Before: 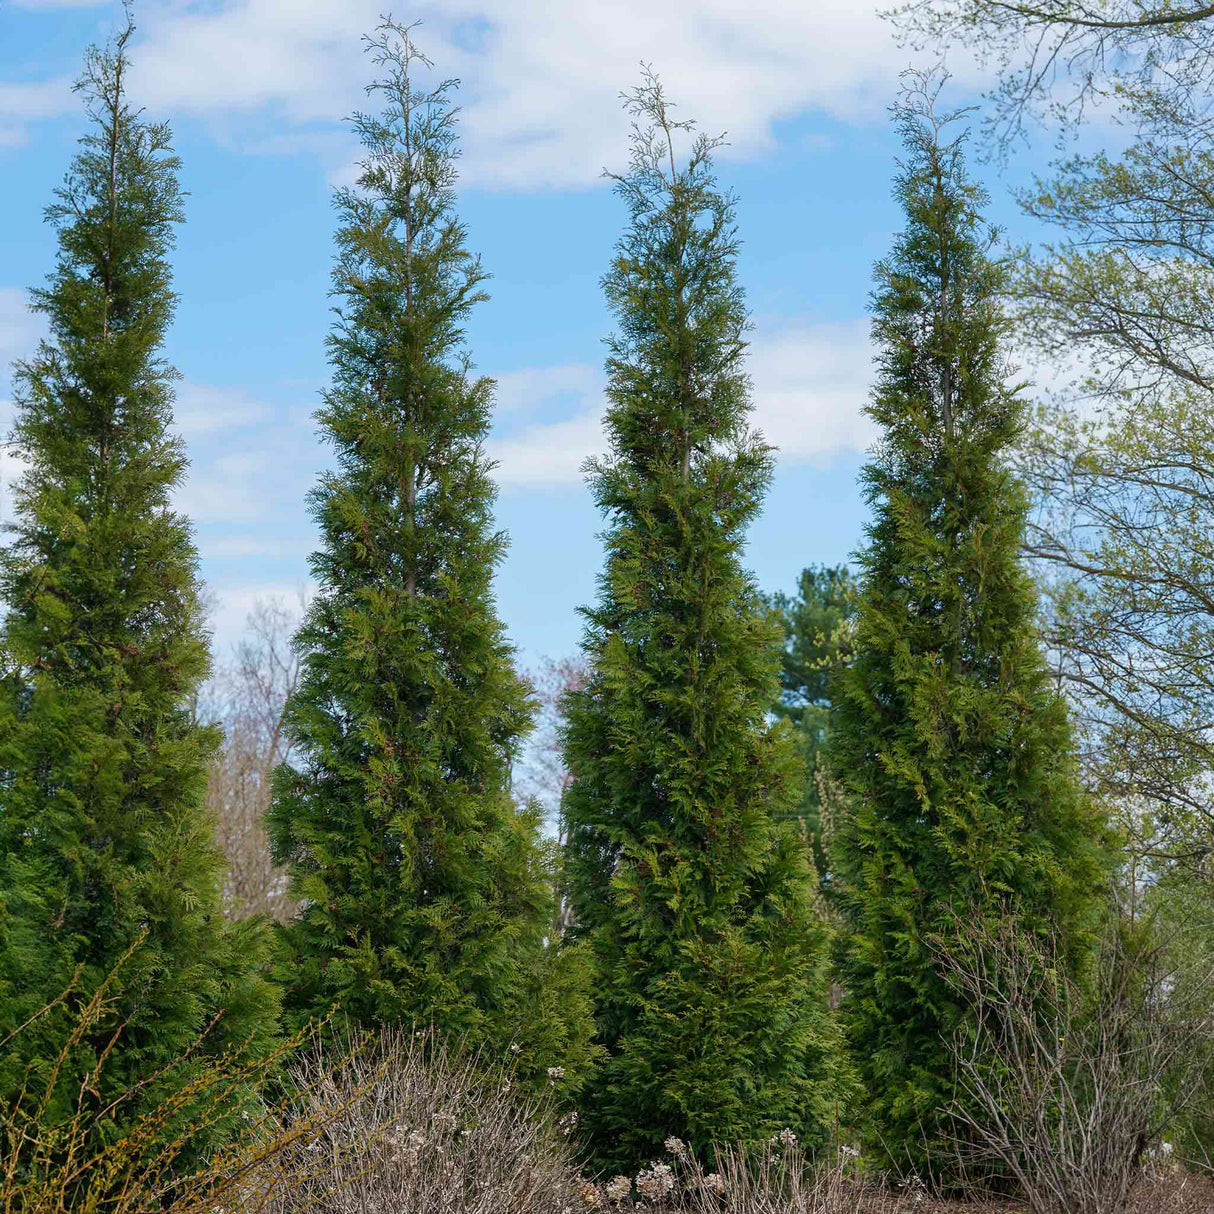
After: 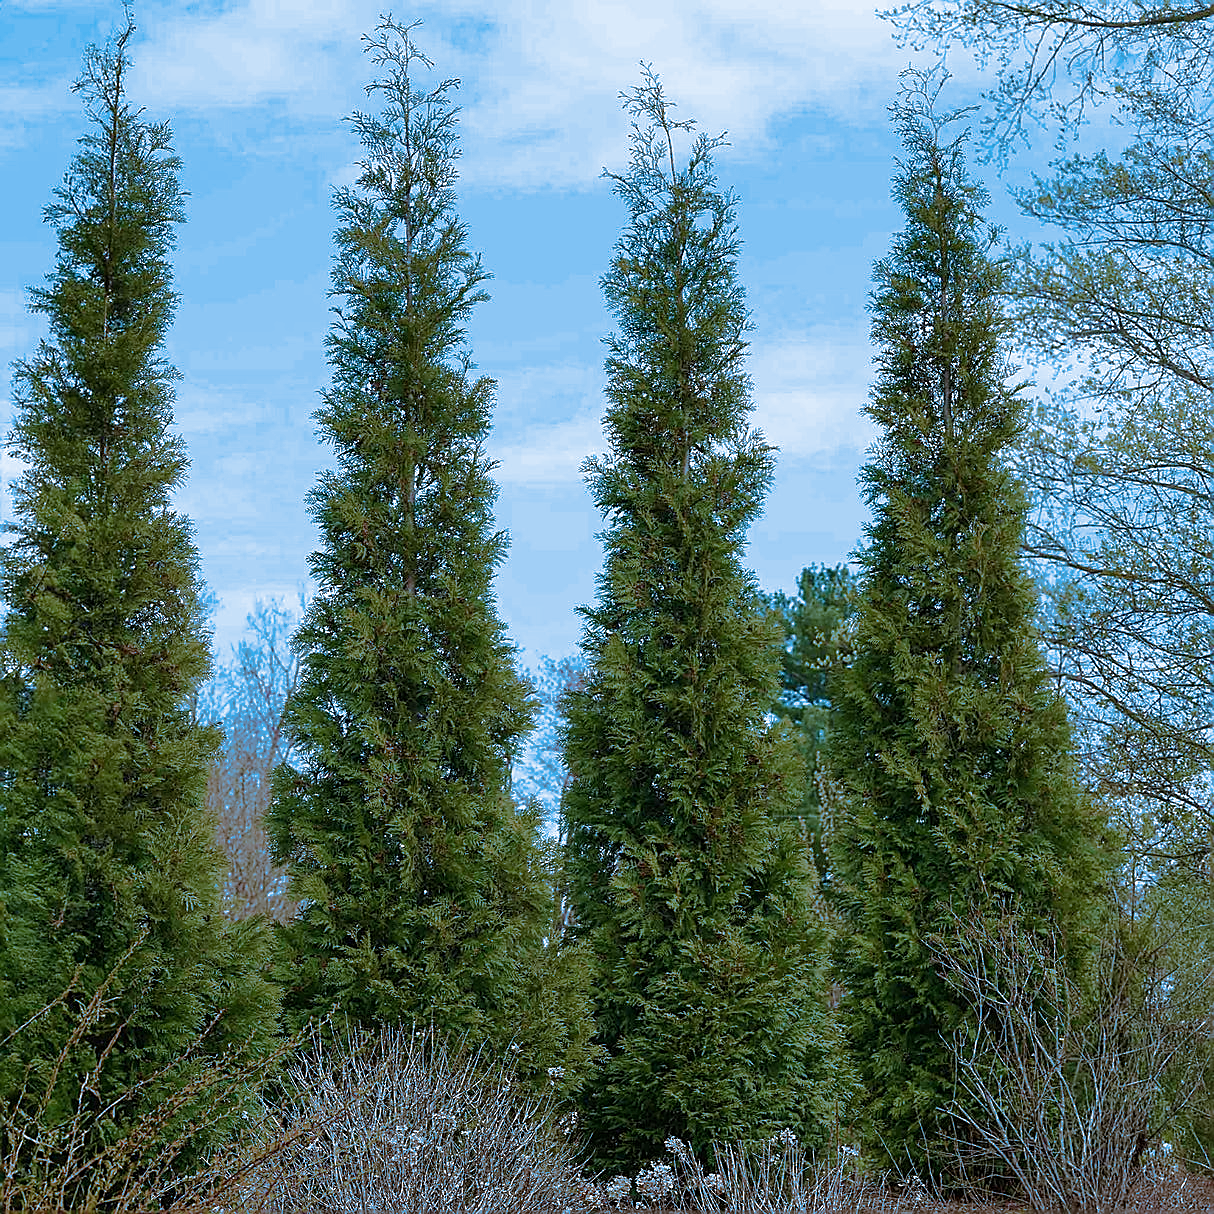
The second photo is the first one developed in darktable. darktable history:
velvia: strength 27%
split-toning: shadows › hue 220°, shadows › saturation 0.64, highlights › hue 220°, highlights › saturation 0.64, balance 0, compress 5.22%
sharpen: radius 1.4, amount 1.25, threshold 0.7
